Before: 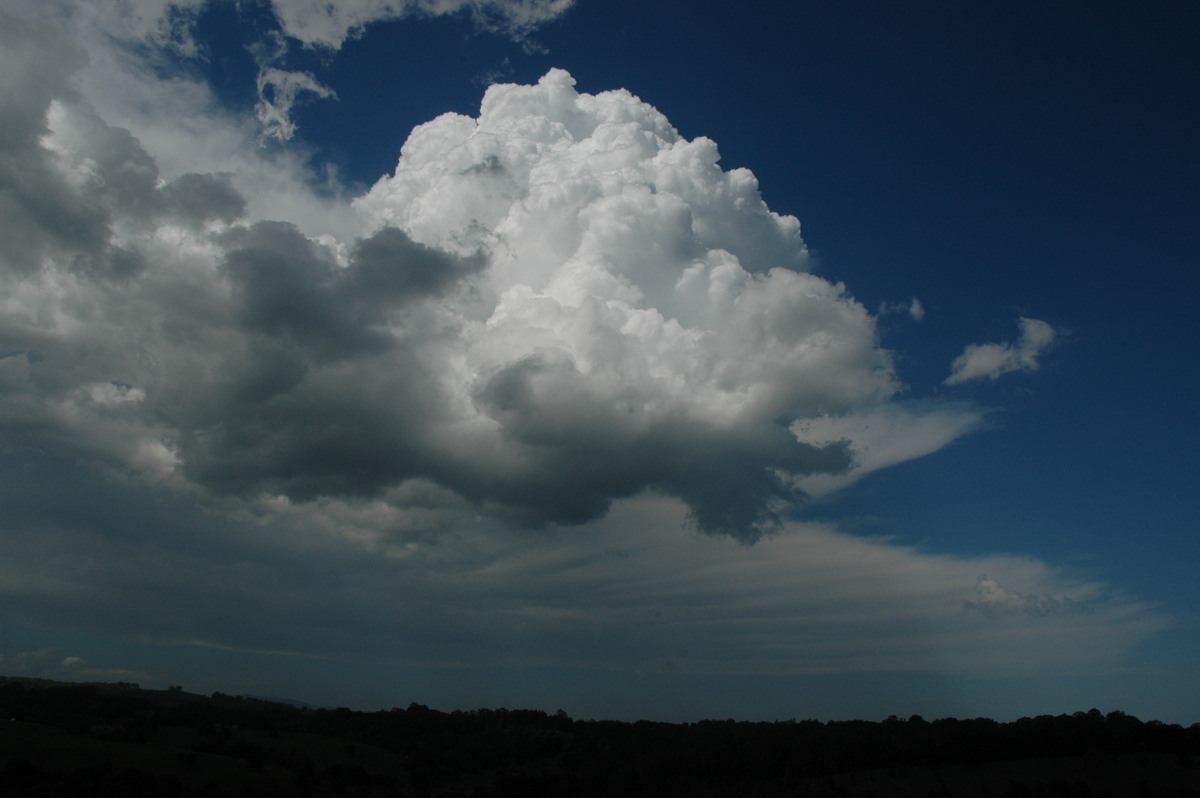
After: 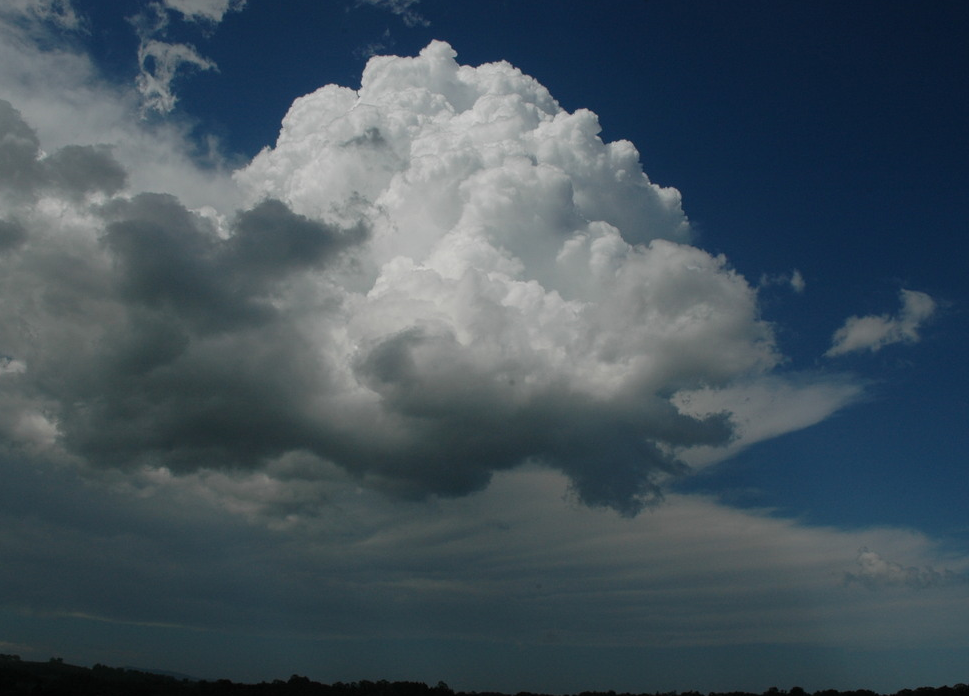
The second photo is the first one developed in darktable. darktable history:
crop: left 9.919%, top 3.527%, right 9.286%, bottom 9.144%
